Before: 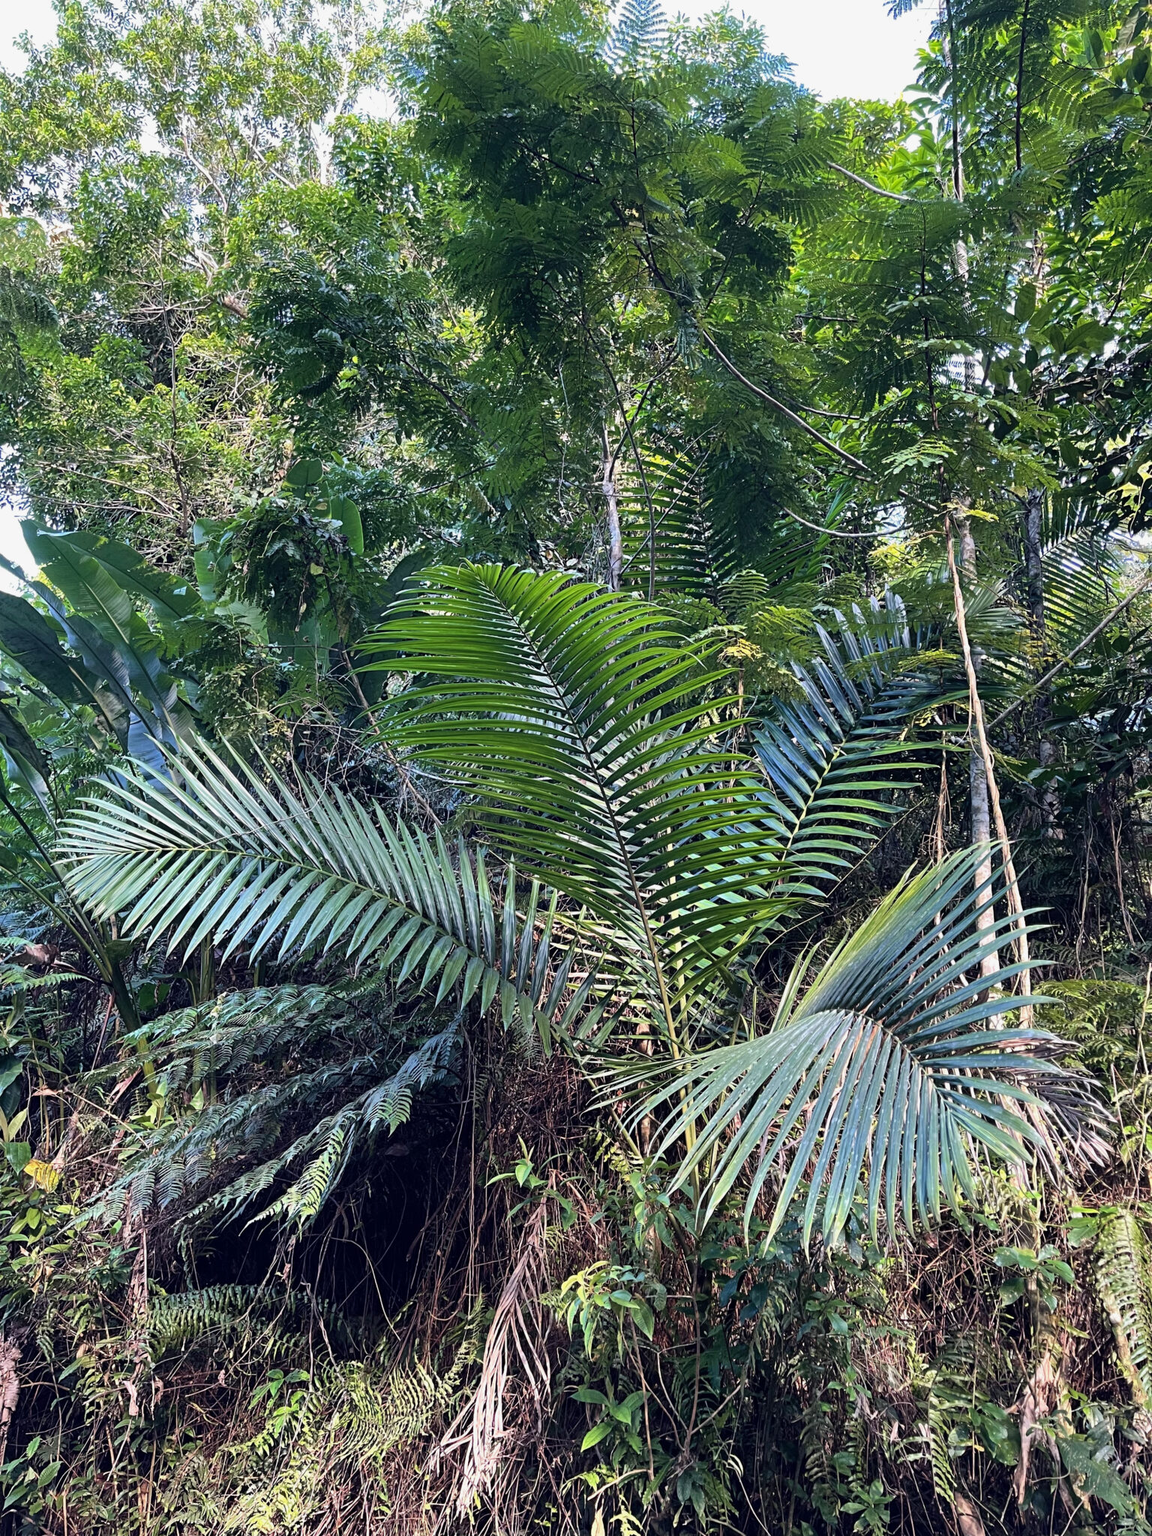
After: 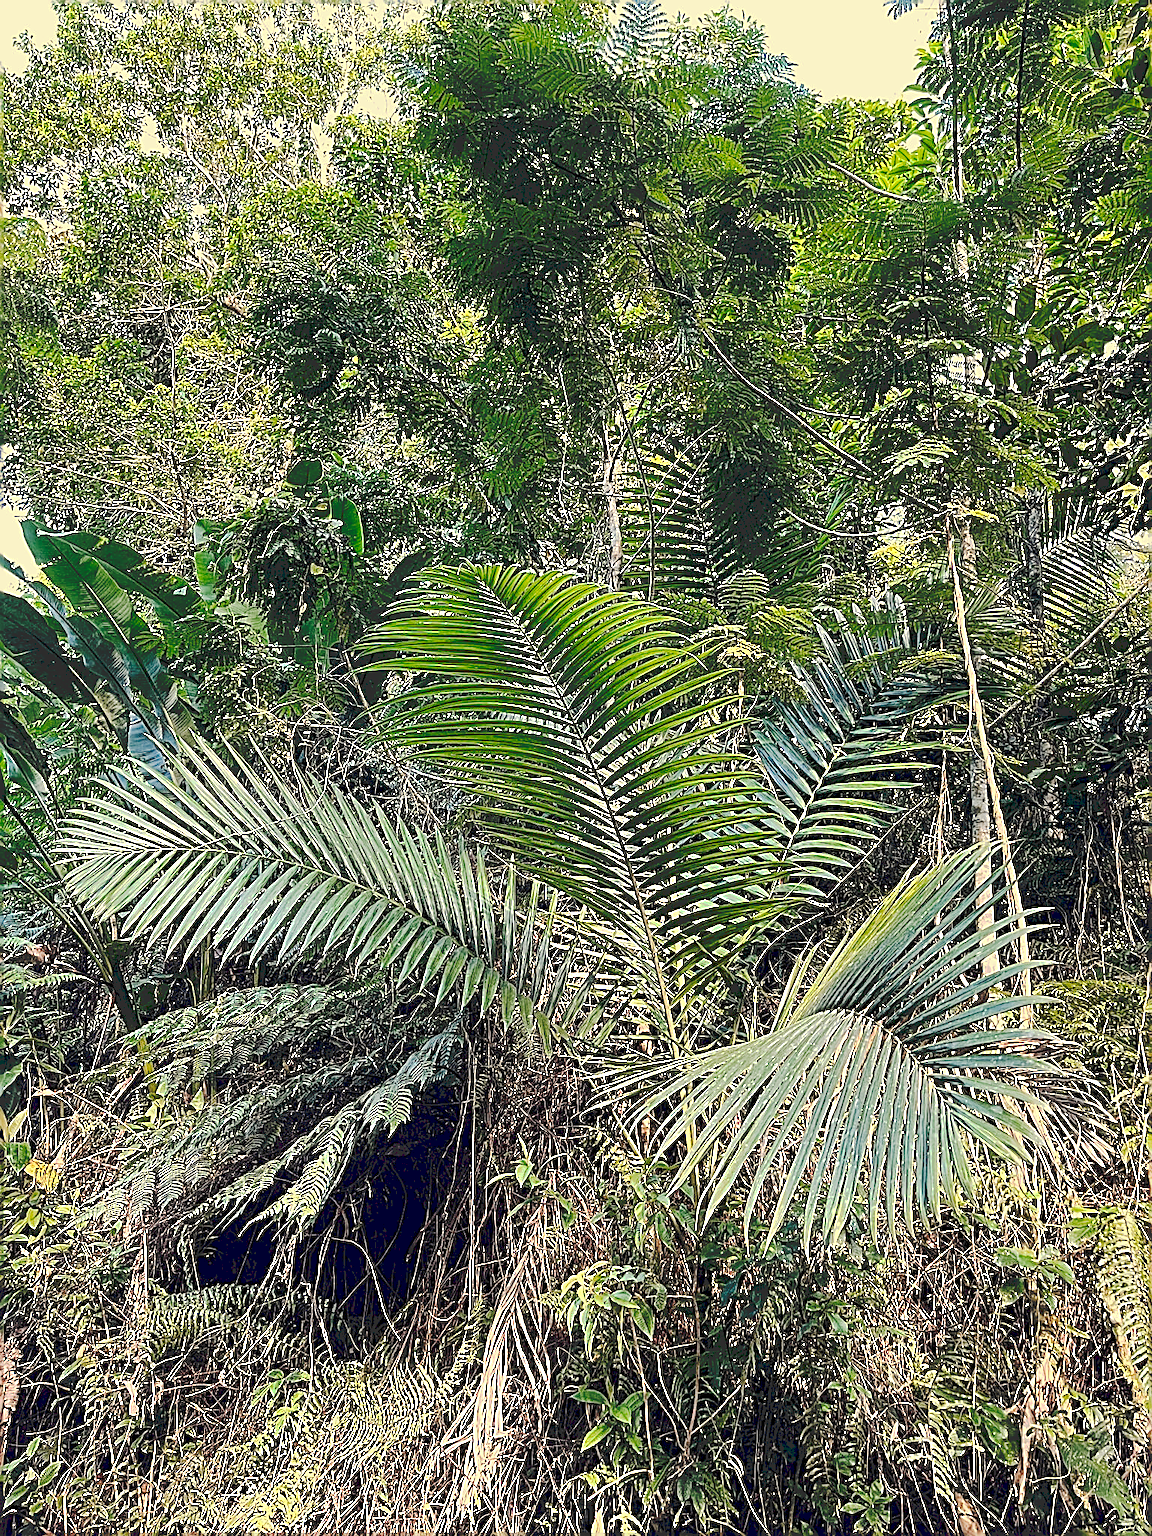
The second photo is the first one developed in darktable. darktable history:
sharpen: amount 2
tone curve: curves: ch0 [(0, 0) (0.003, 0.185) (0.011, 0.185) (0.025, 0.187) (0.044, 0.185) (0.069, 0.185) (0.1, 0.18) (0.136, 0.18) (0.177, 0.179) (0.224, 0.202) (0.277, 0.252) (0.335, 0.343) (0.399, 0.452) (0.468, 0.553) (0.543, 0.643) (0.623, 0.717) (0.709, 0.778) (0.801, 0.82) (0.898, 0.856) (1, 1)], preserve colors none
white balance: red 1.08, blue 0.791
